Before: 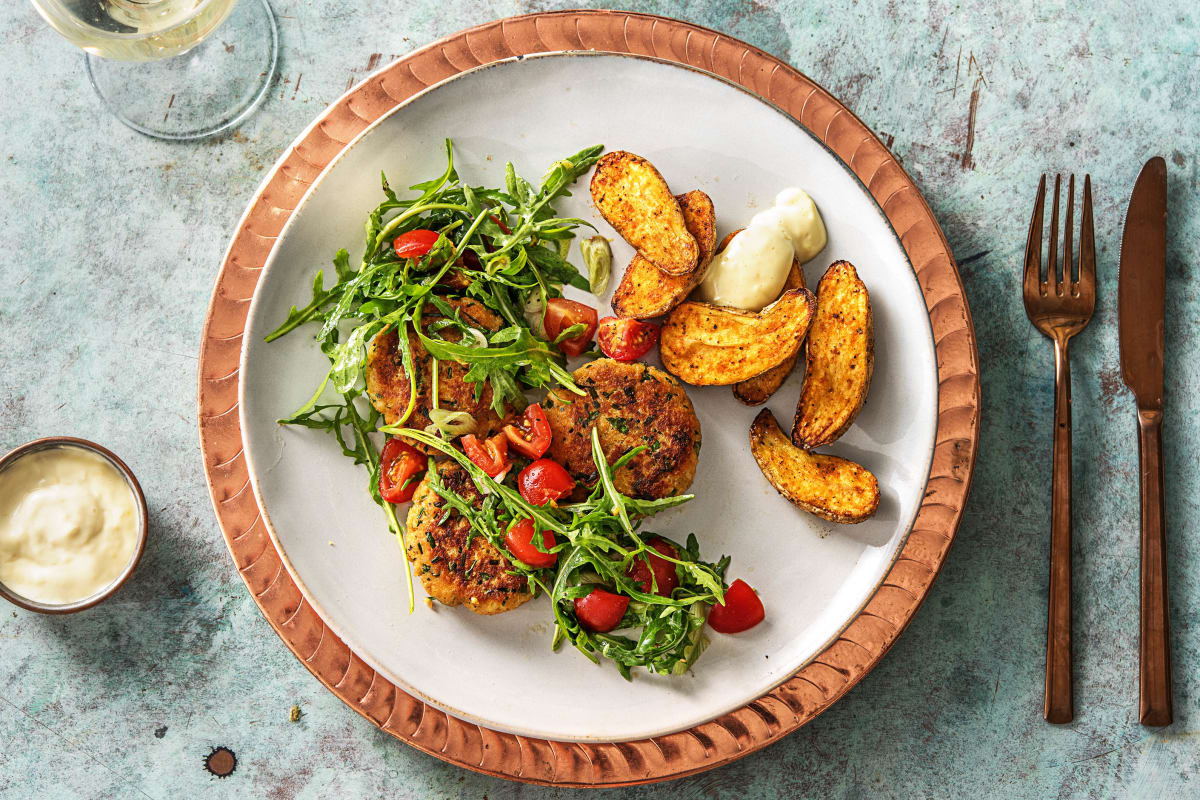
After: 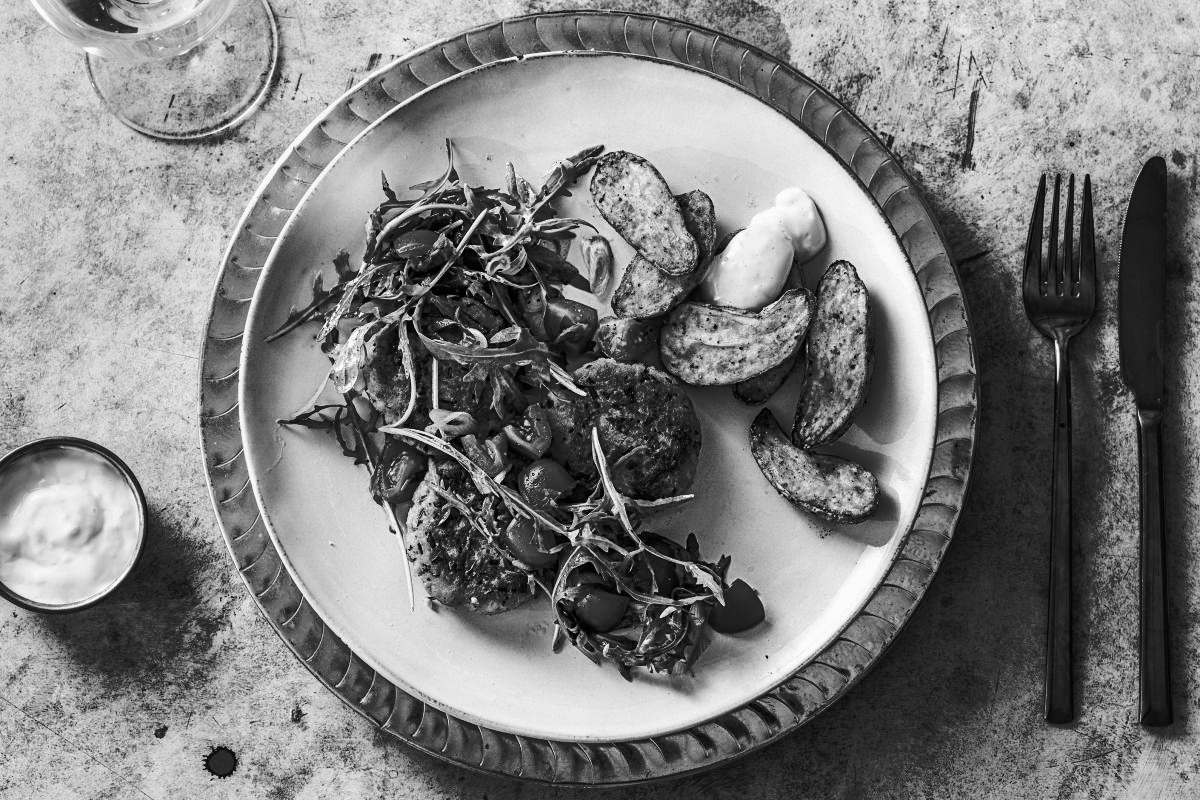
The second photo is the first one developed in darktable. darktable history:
monochrome: a -35.87, b 49.73, size 1.7
color balance rgb: linear chroma grading › global chroma 40.15%, perceptual saturation grading › global saturation 60.58%, perceptual saturation grading › highlights 20.44%, perceptual saturation grading › shadows -50.36%, perceptual brilliance grading › highlights 2.19%, perceptual brilliance grading › mid-tones -50.36%, perceptual brilliance grading › shadows -50.36%
